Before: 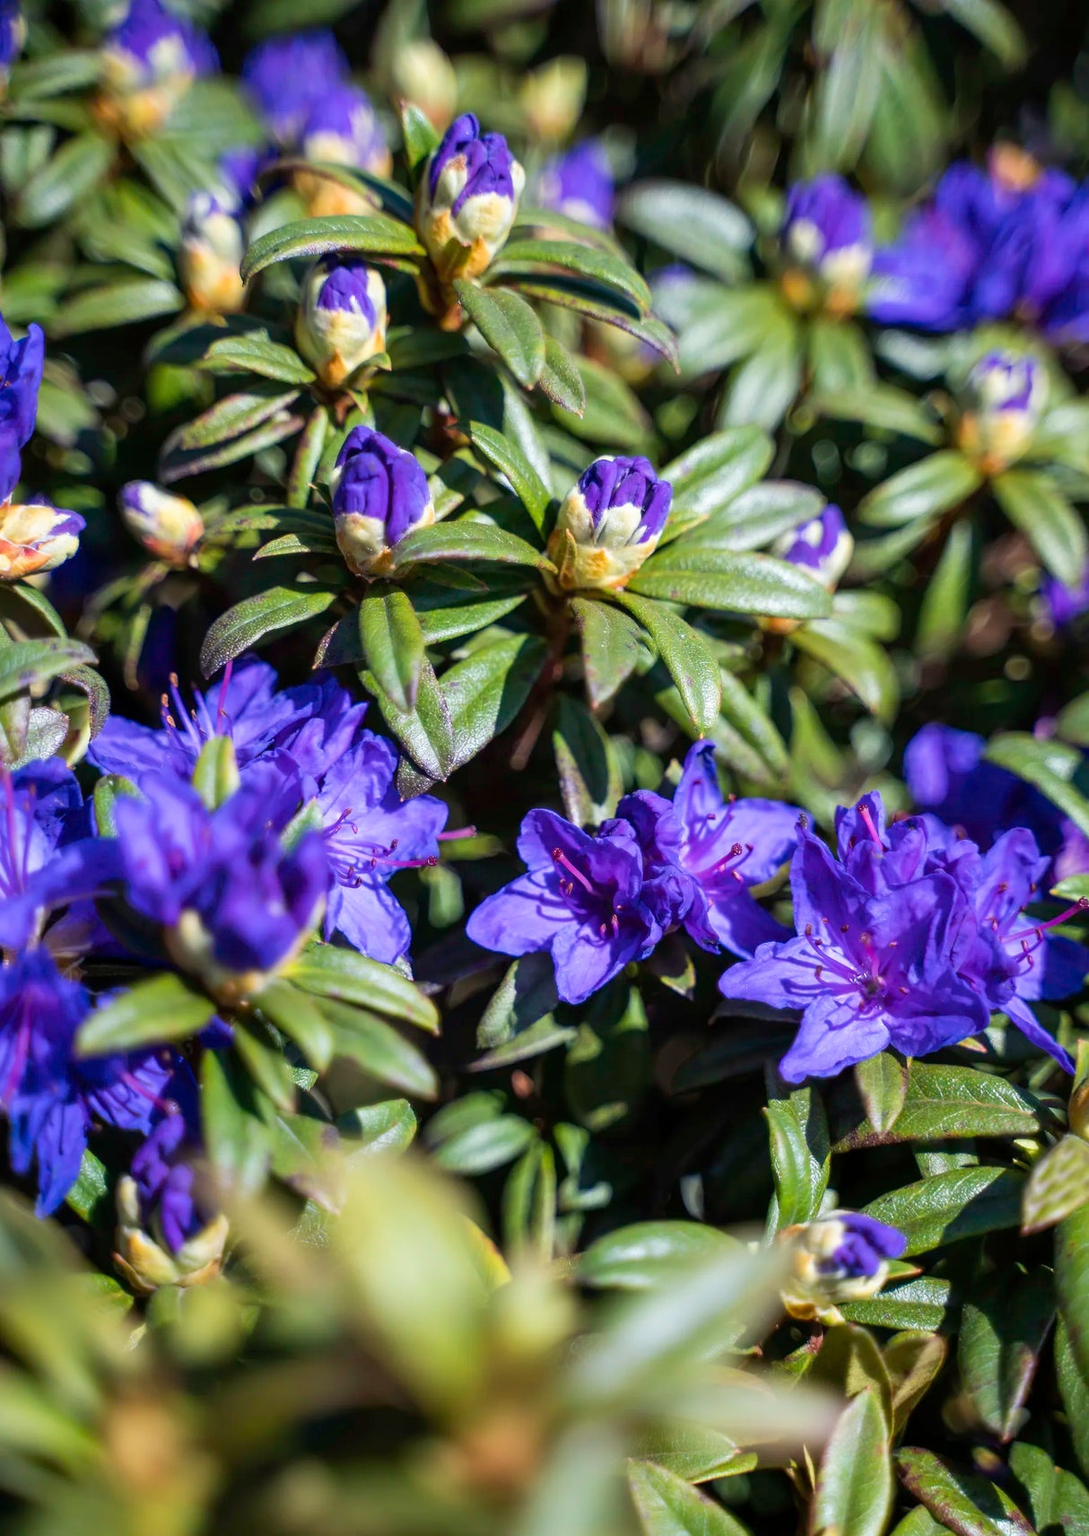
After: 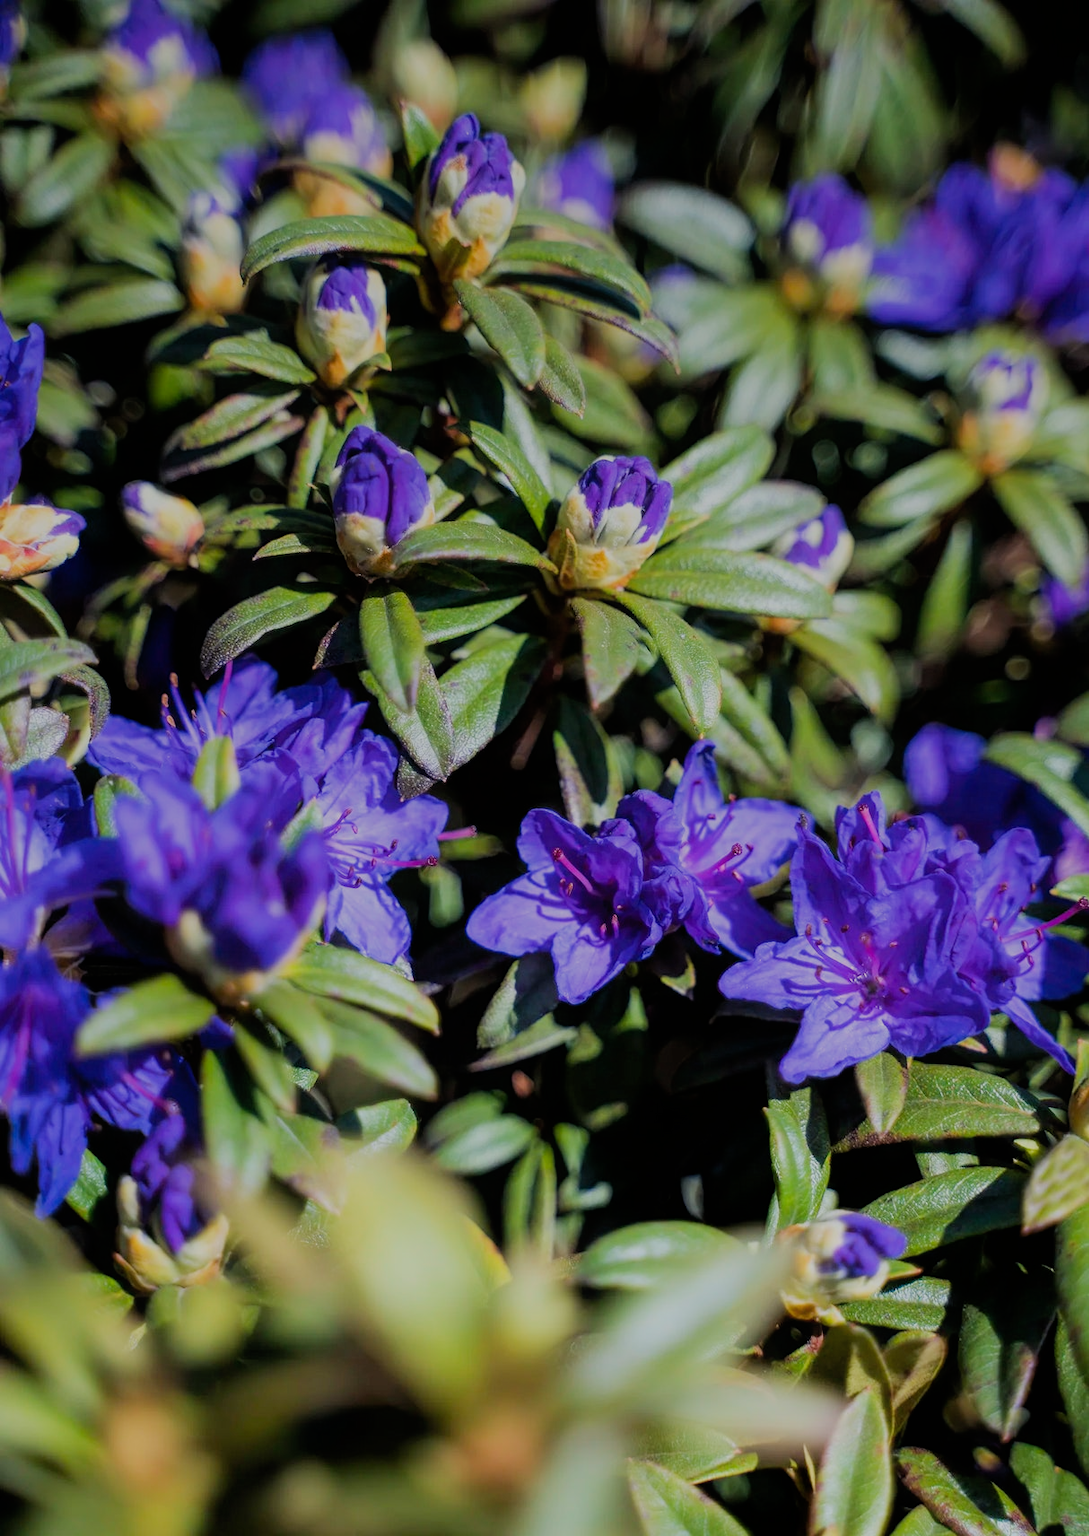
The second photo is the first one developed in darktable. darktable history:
graduated density: on, module defaults
filmic rgb: black relative exposure -6.98 EV, white relative exposure 5.63 EV, hardness 2.86
contrast equalizer: y [[0.5, 0.488, 0.462, 0.461, 0.491, 0.5], [0.5 ×6], [0.5 ×6], [0 ×6], [0 ×6]]
